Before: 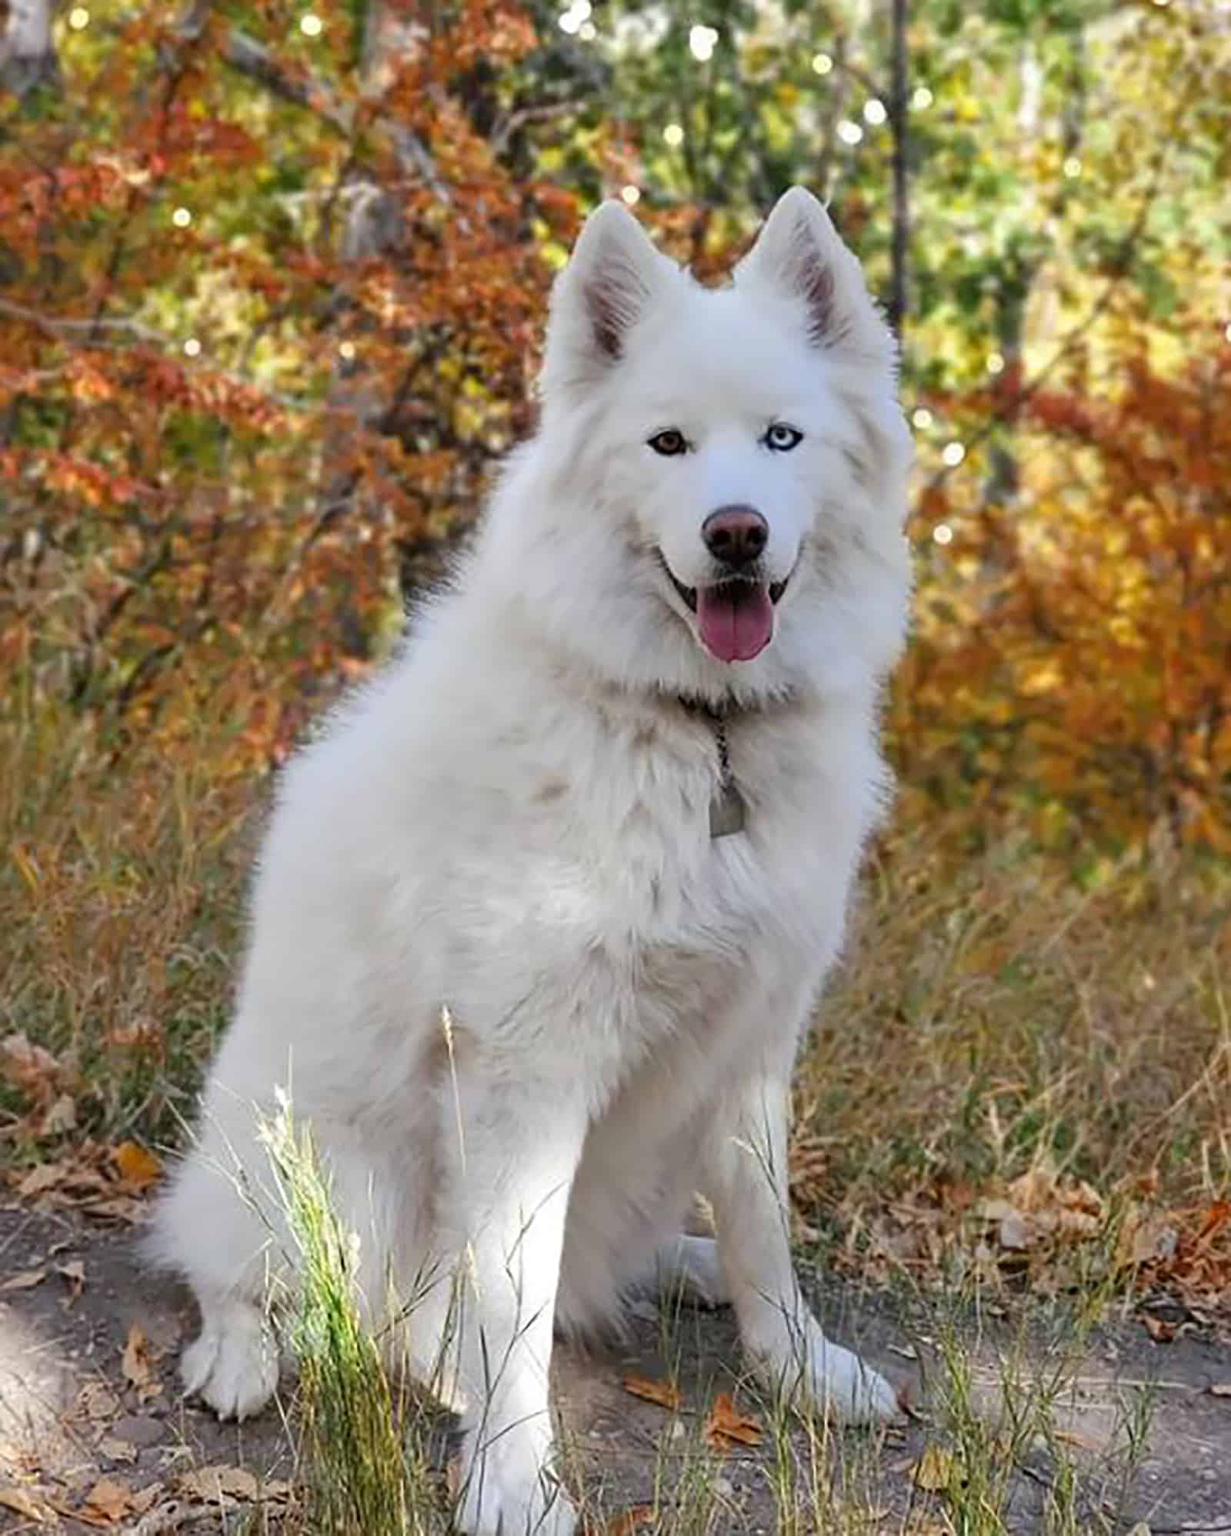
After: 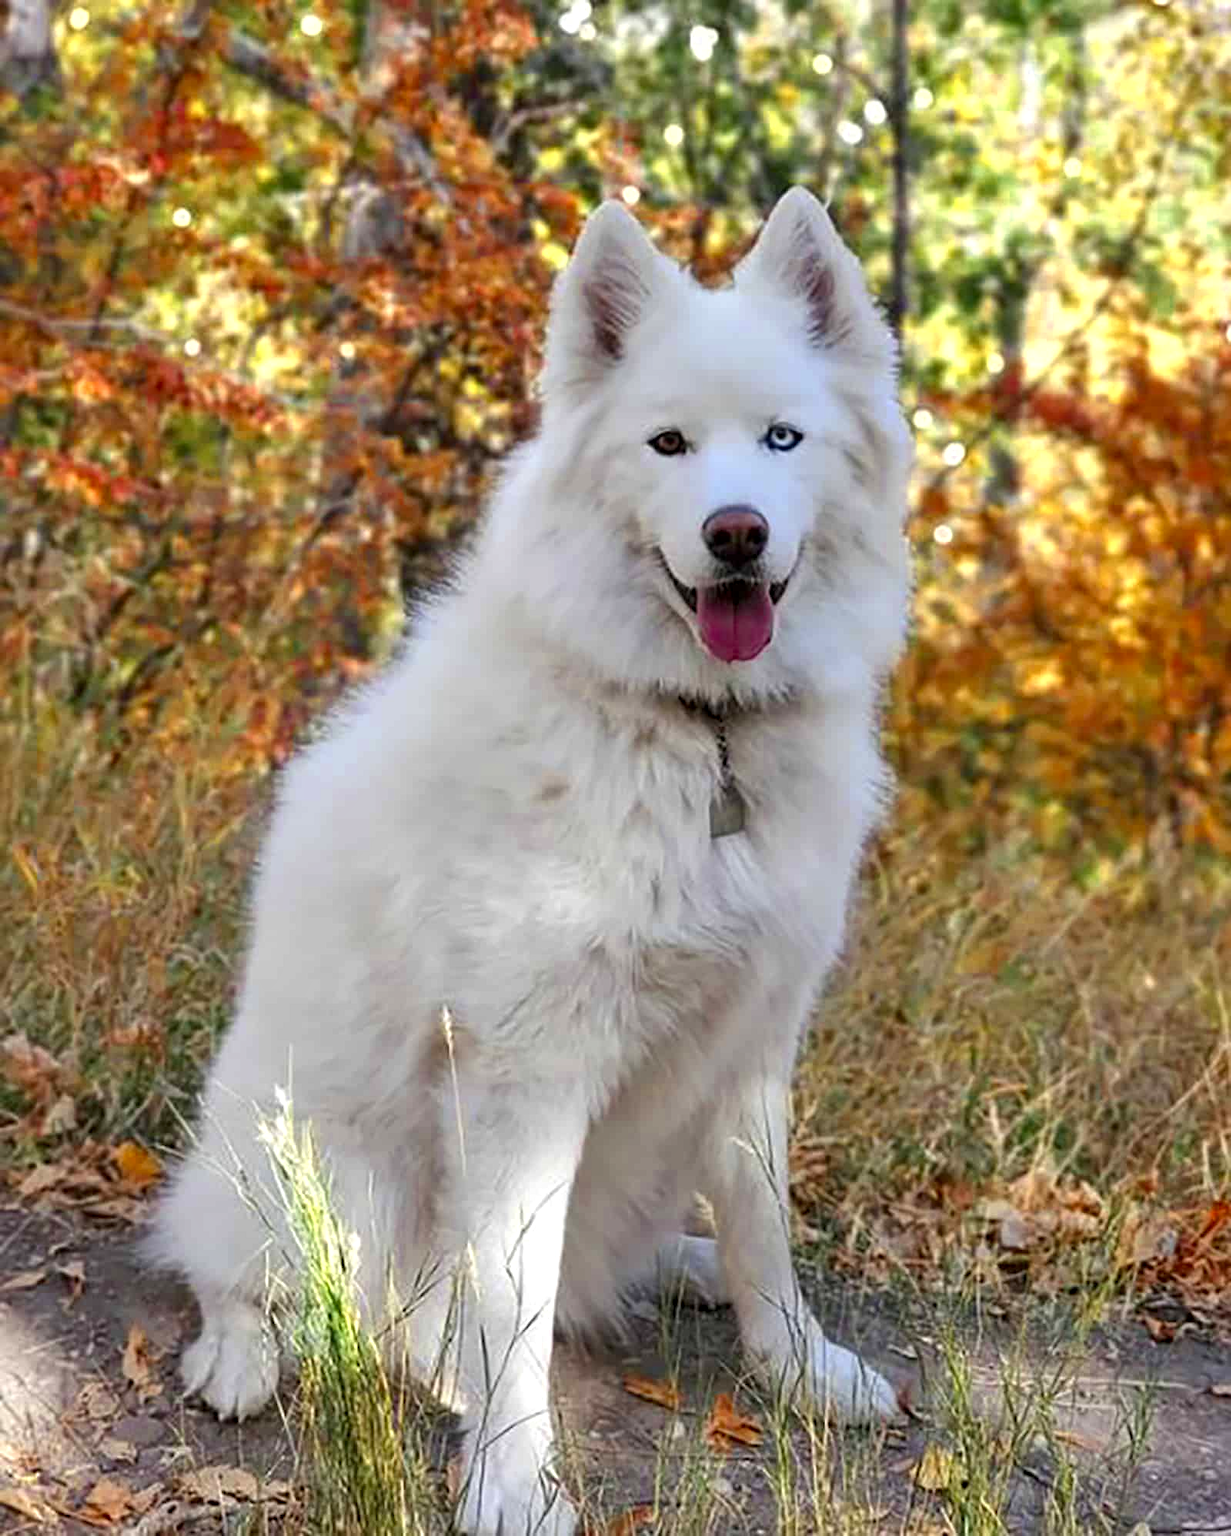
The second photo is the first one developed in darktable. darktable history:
color zones: curves: ch0 [(0.004, 0.305) (0.261, 0.623) (0.389, 0.399) (0.708, 0.571) (0.947, 0.34)]; ch1 [(0.025, 0.645) (0.229, 0.584) (0.326, 0.551) (0.484, 0.262) (0.757, 0.643)]
local contrast: highlights 102%, shadows 100%, detail 119%, midtone range 0.2
